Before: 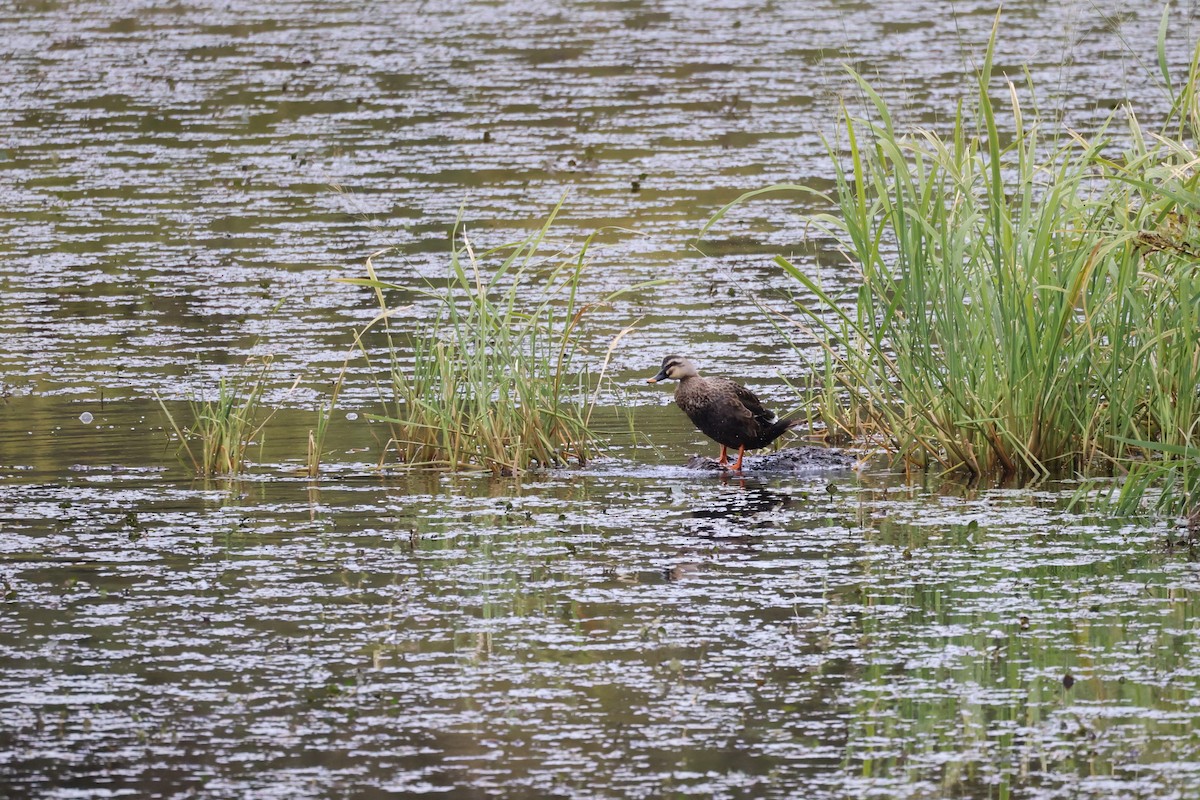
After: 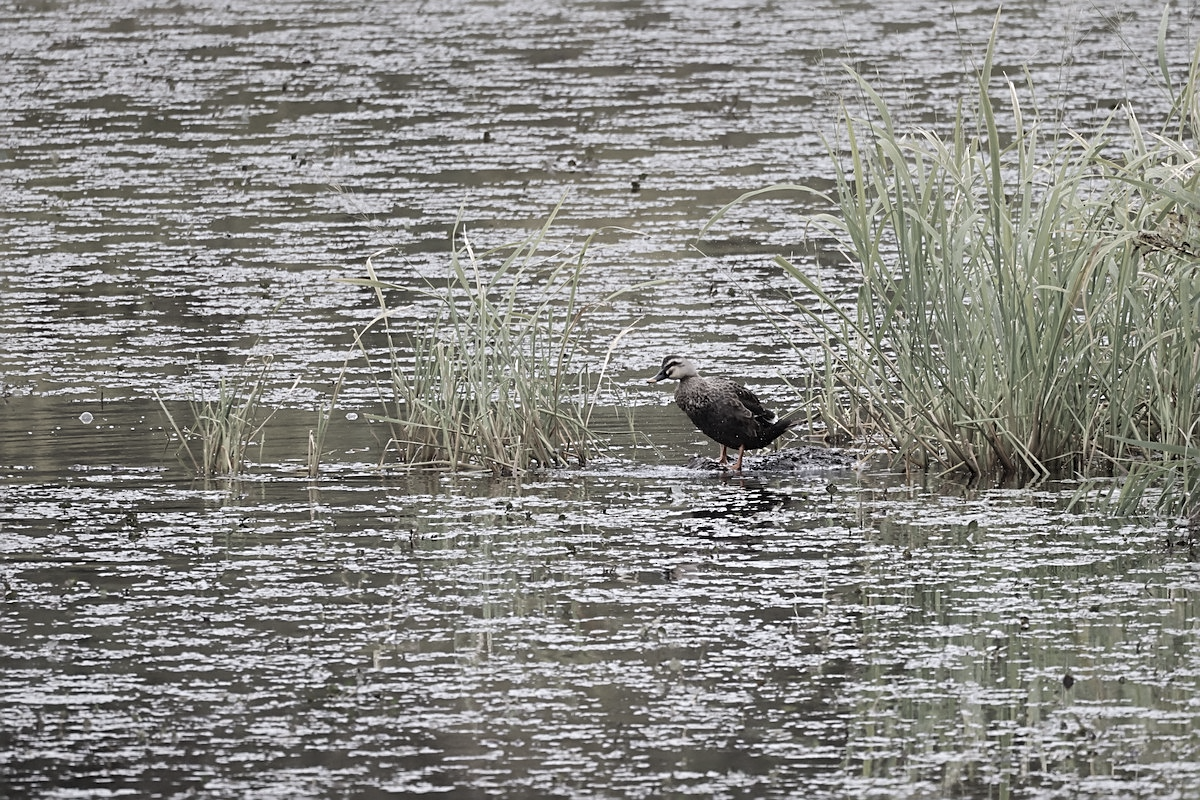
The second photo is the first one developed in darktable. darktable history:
color correction: highlights b* 0.016, saturation 0.323
sharpen: on, module defaults
